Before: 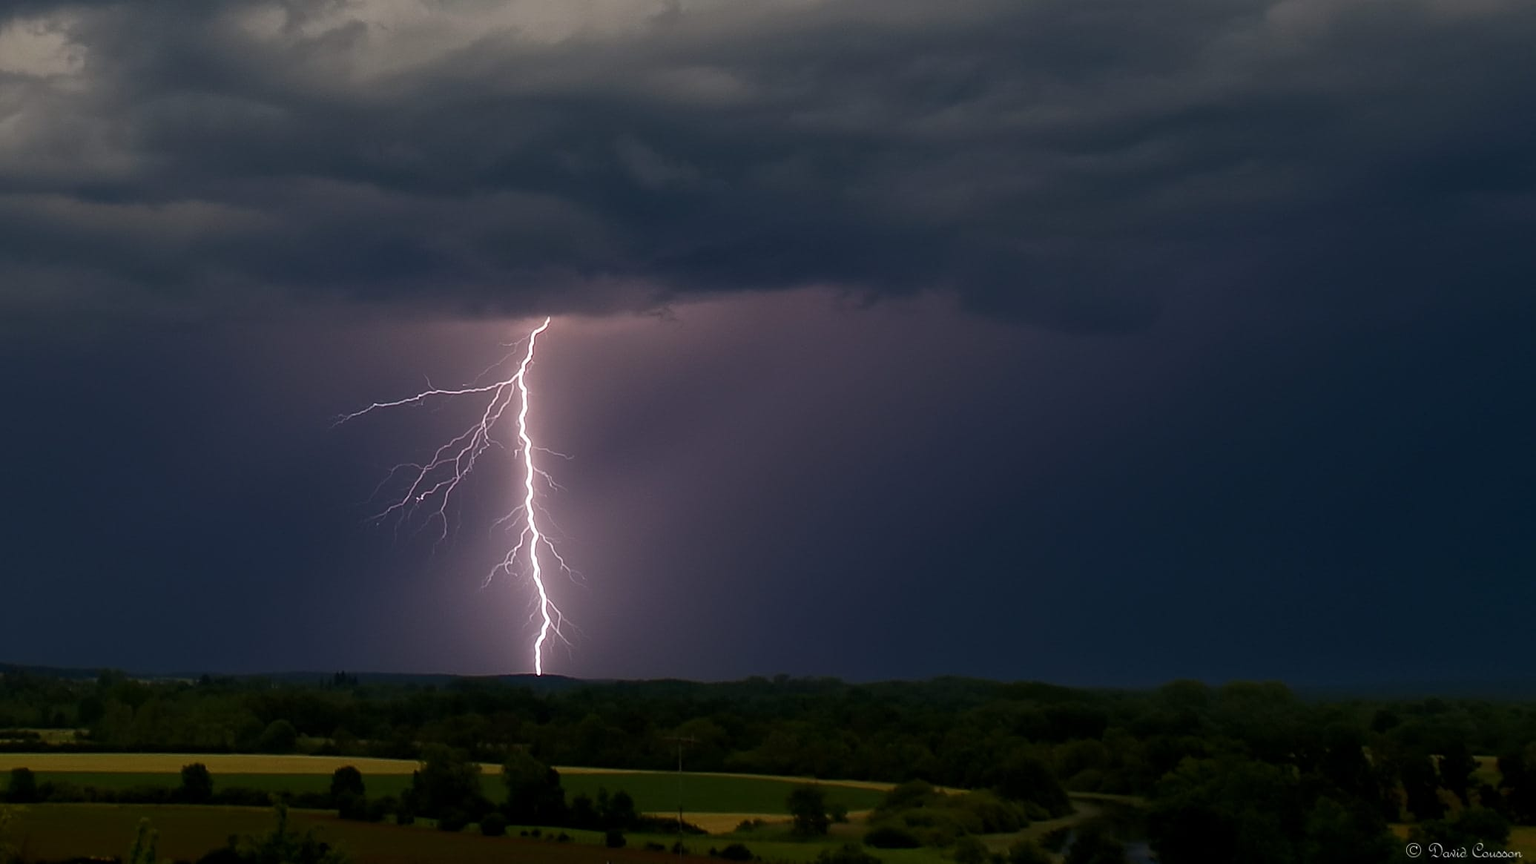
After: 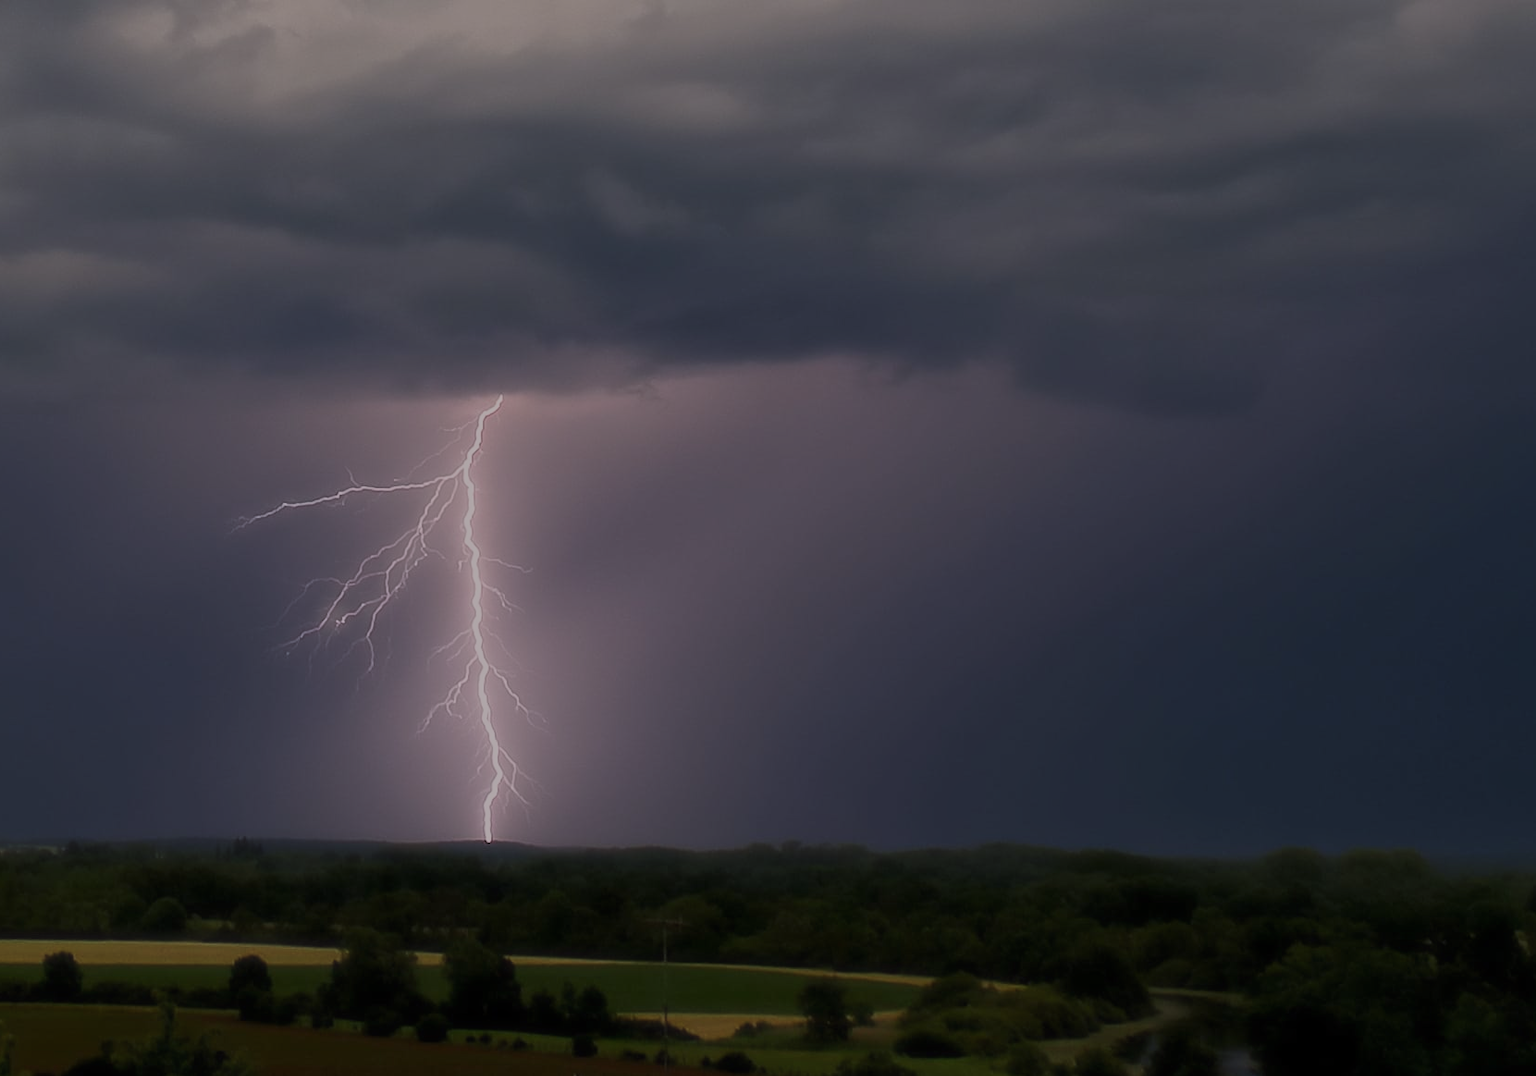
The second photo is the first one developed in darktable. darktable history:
crop and rotate: left 9.597%, right 10.195%
haze removal: strength -0.9, distance 0.225, compatibility mode true, adaptive false
